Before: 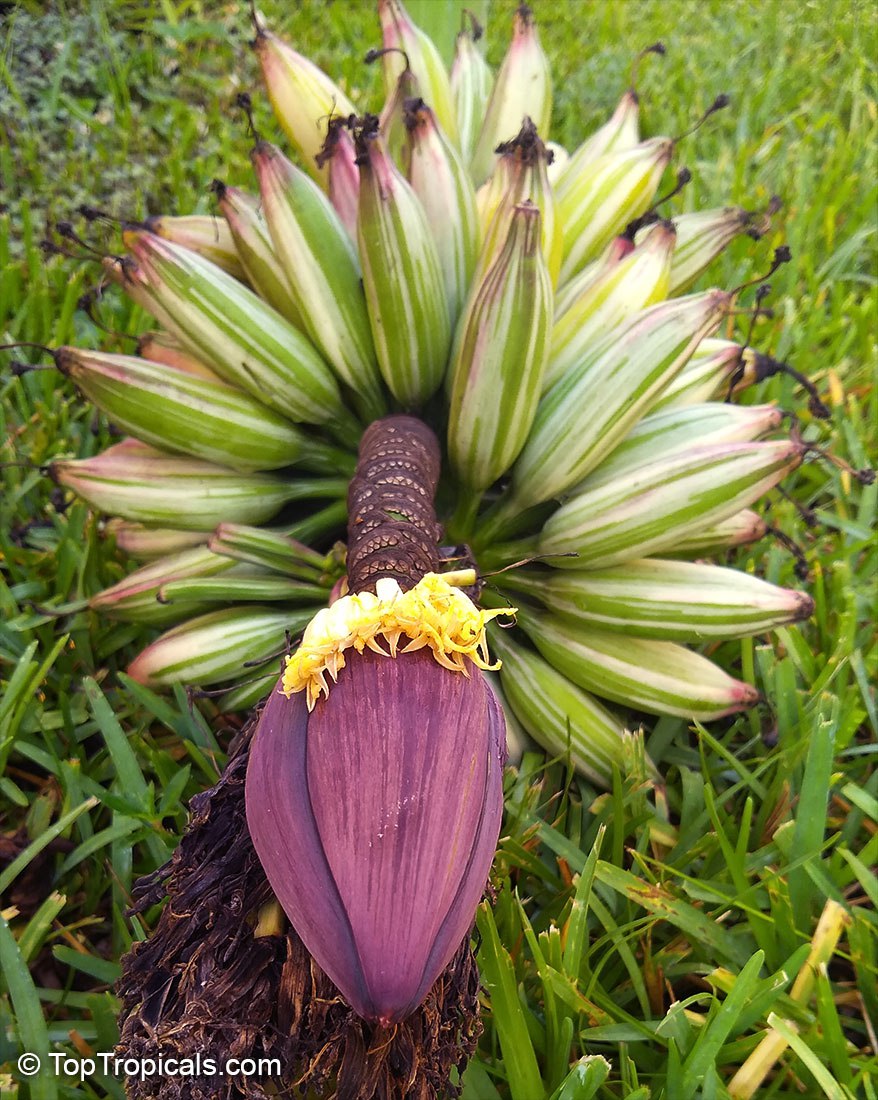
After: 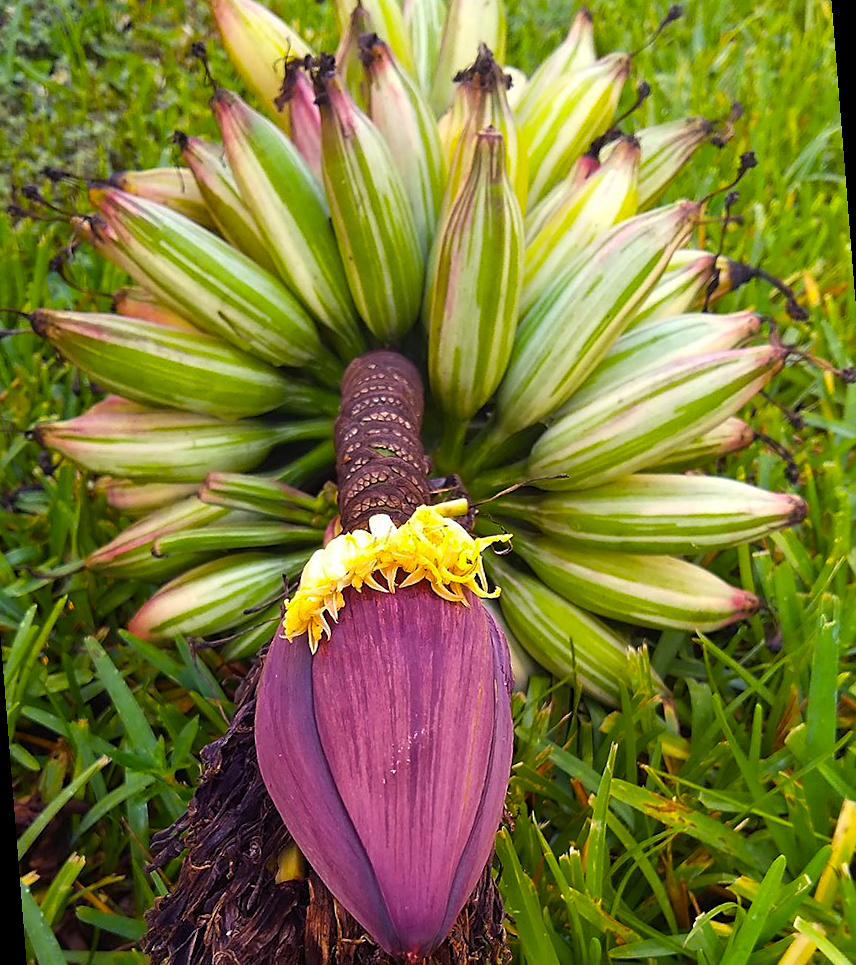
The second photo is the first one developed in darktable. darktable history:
sharpen: radius 1.864, amount 0.398, threshold 1.271
rotate and perspective: rotation -4.57°, crop left 0.054, crop right 0.944, crop top 0.087, crop bottom 0.914
color balance rgb: perceptual saturation grading › global saturation 20%, global vibrance 20%
